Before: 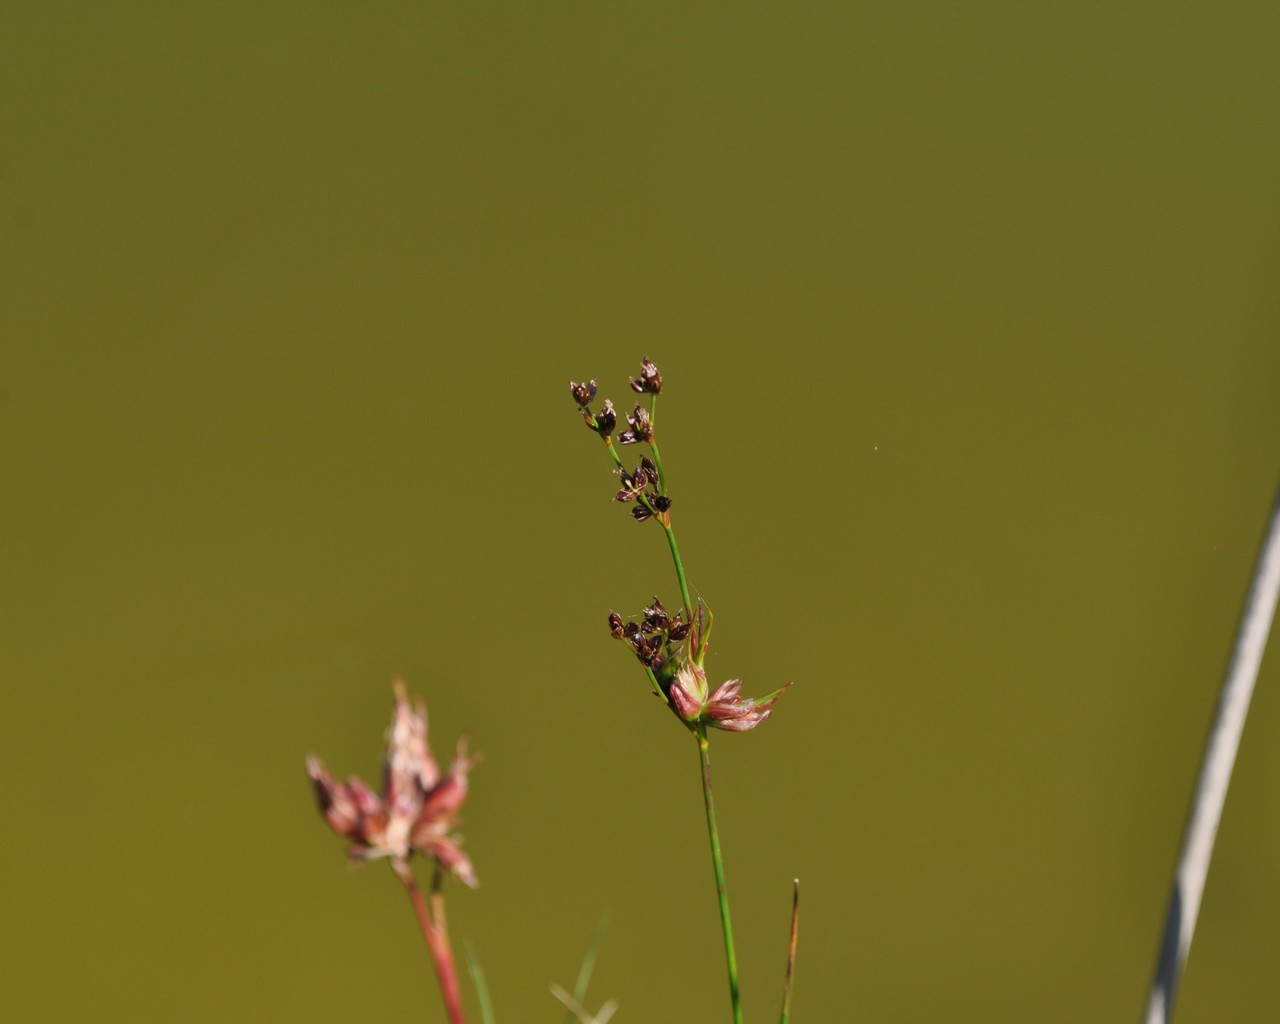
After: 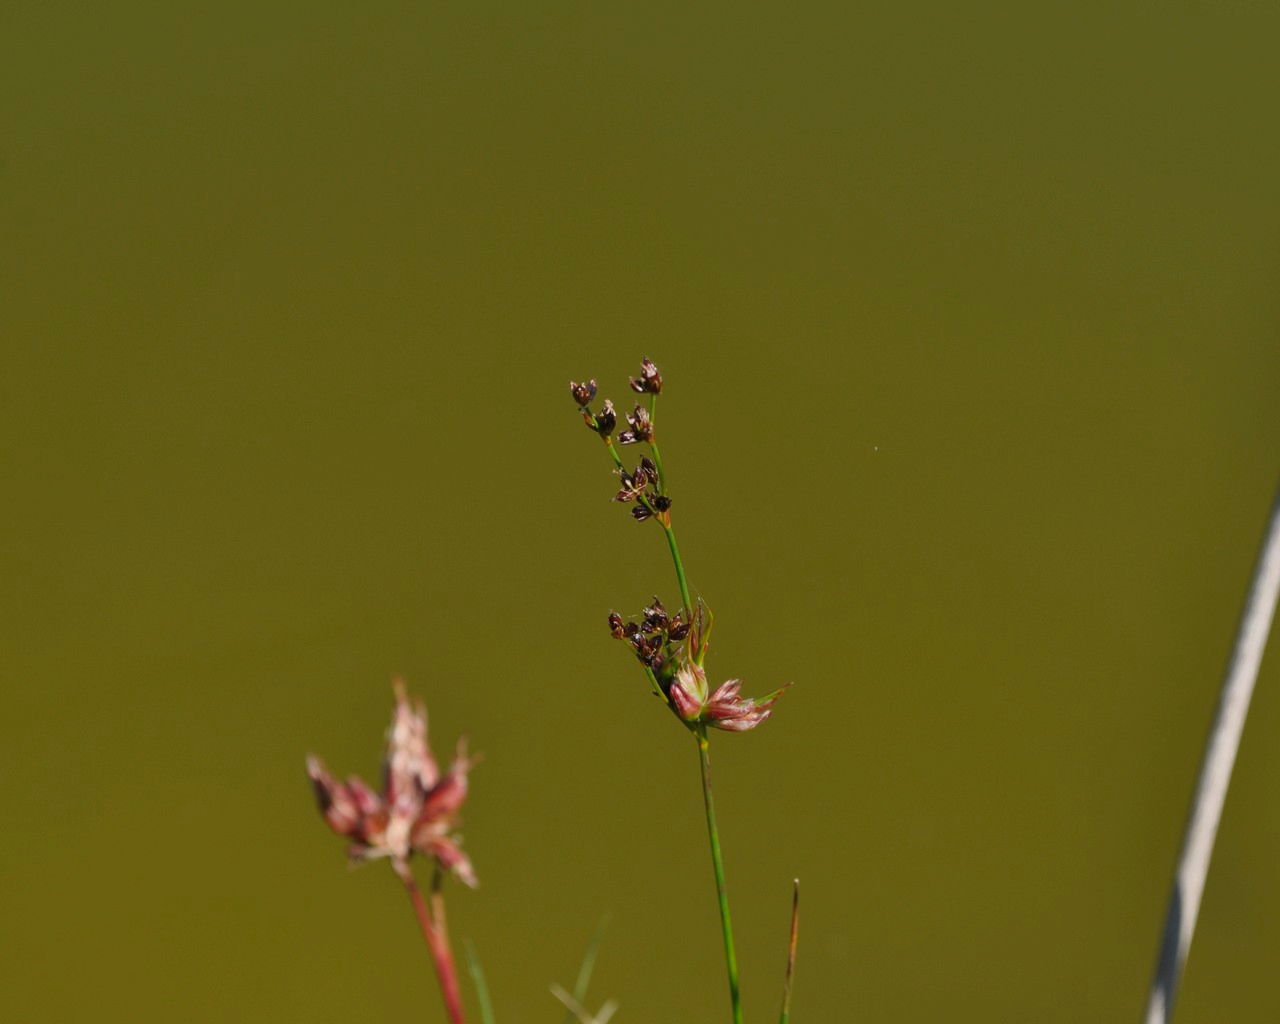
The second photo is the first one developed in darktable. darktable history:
color zones: curves: ch0 [(0, 0.425) (0.143, 0.422) (0.286, 0.42) (0.429, 0.419) (0.571, 0.419) (0.714, 0.42) (0.857, 0.422) (1, 0.425)]
